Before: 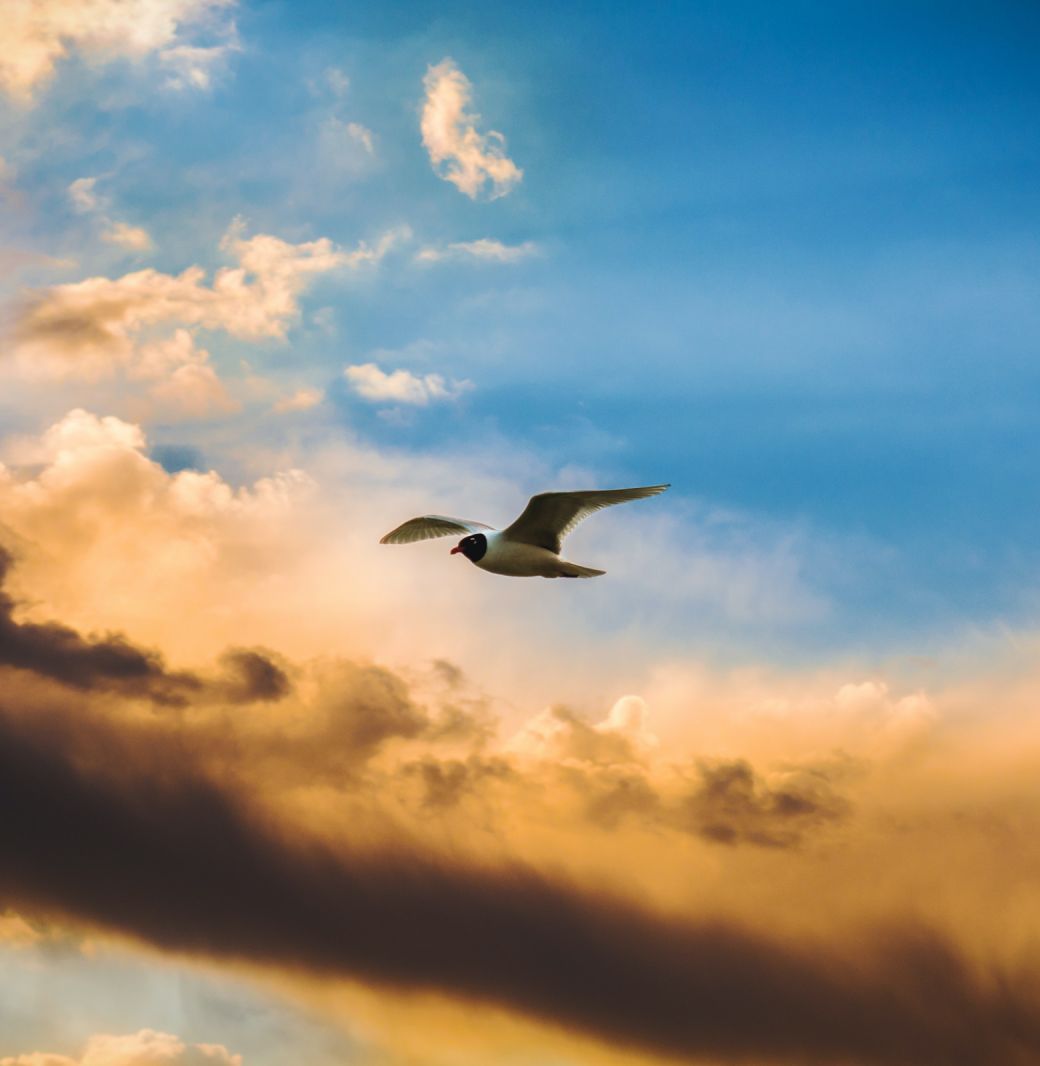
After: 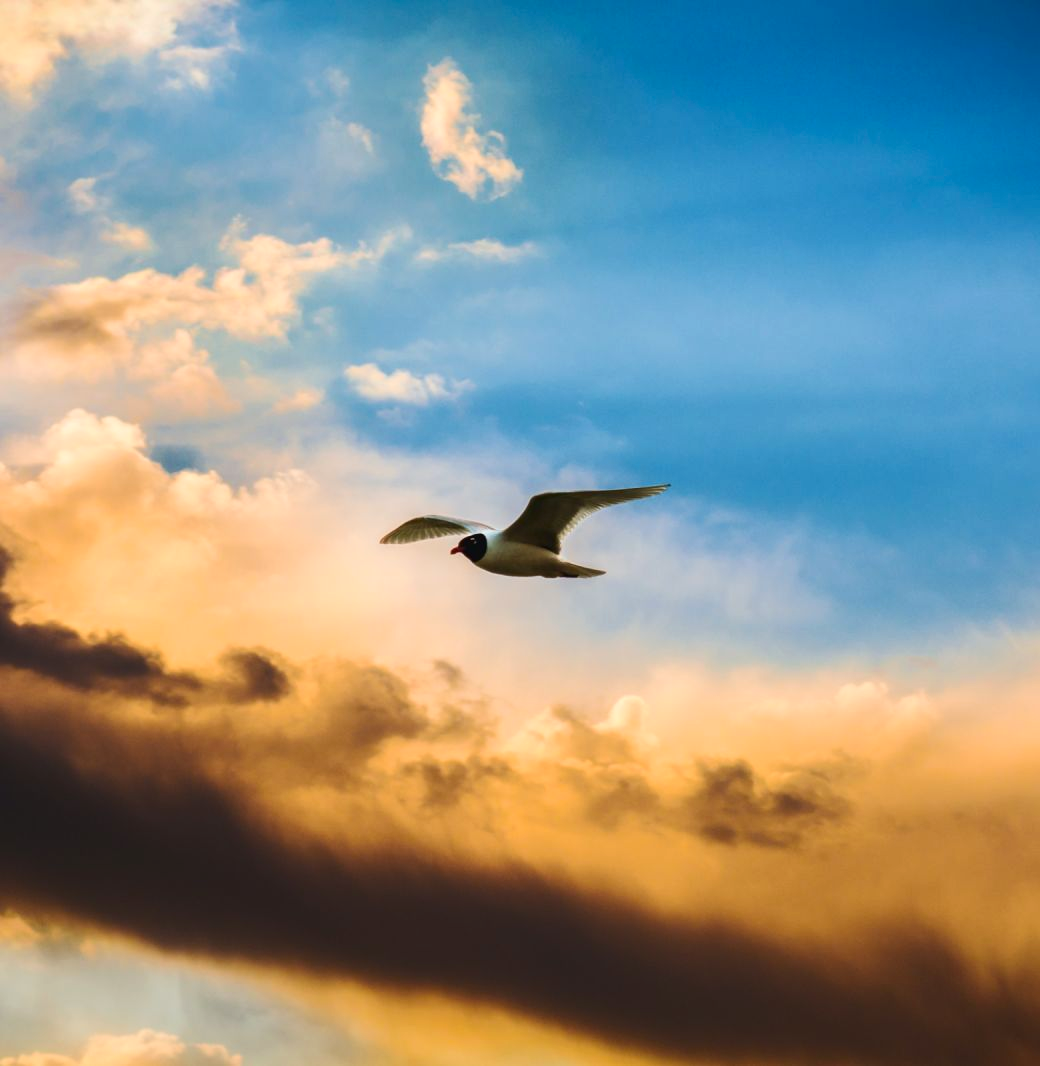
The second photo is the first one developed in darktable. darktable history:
contrast brightness saturation: contrast 0.148, brightness -0.007, saturation 0.098
